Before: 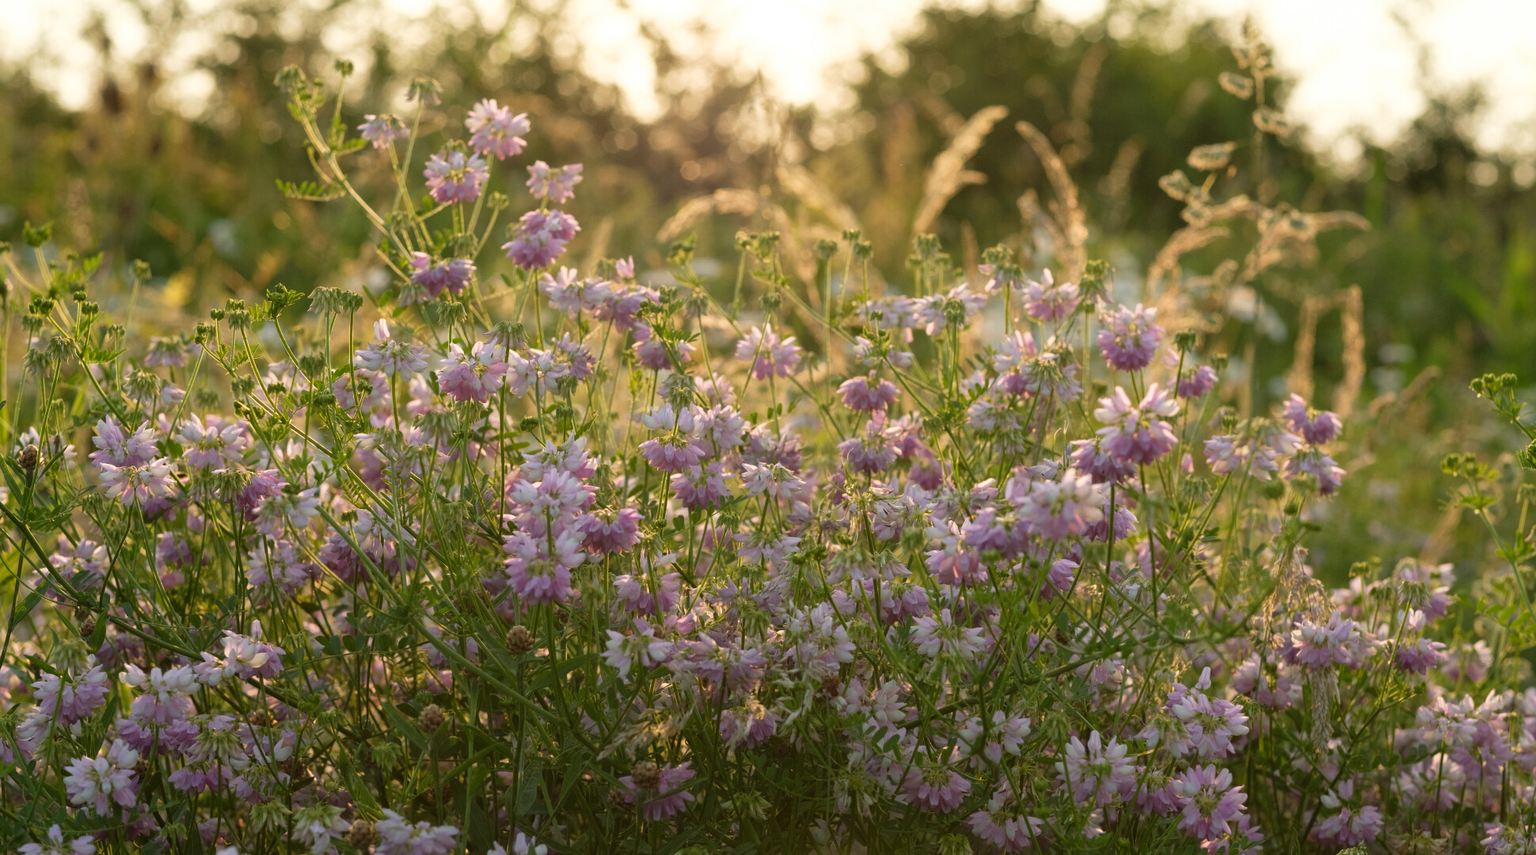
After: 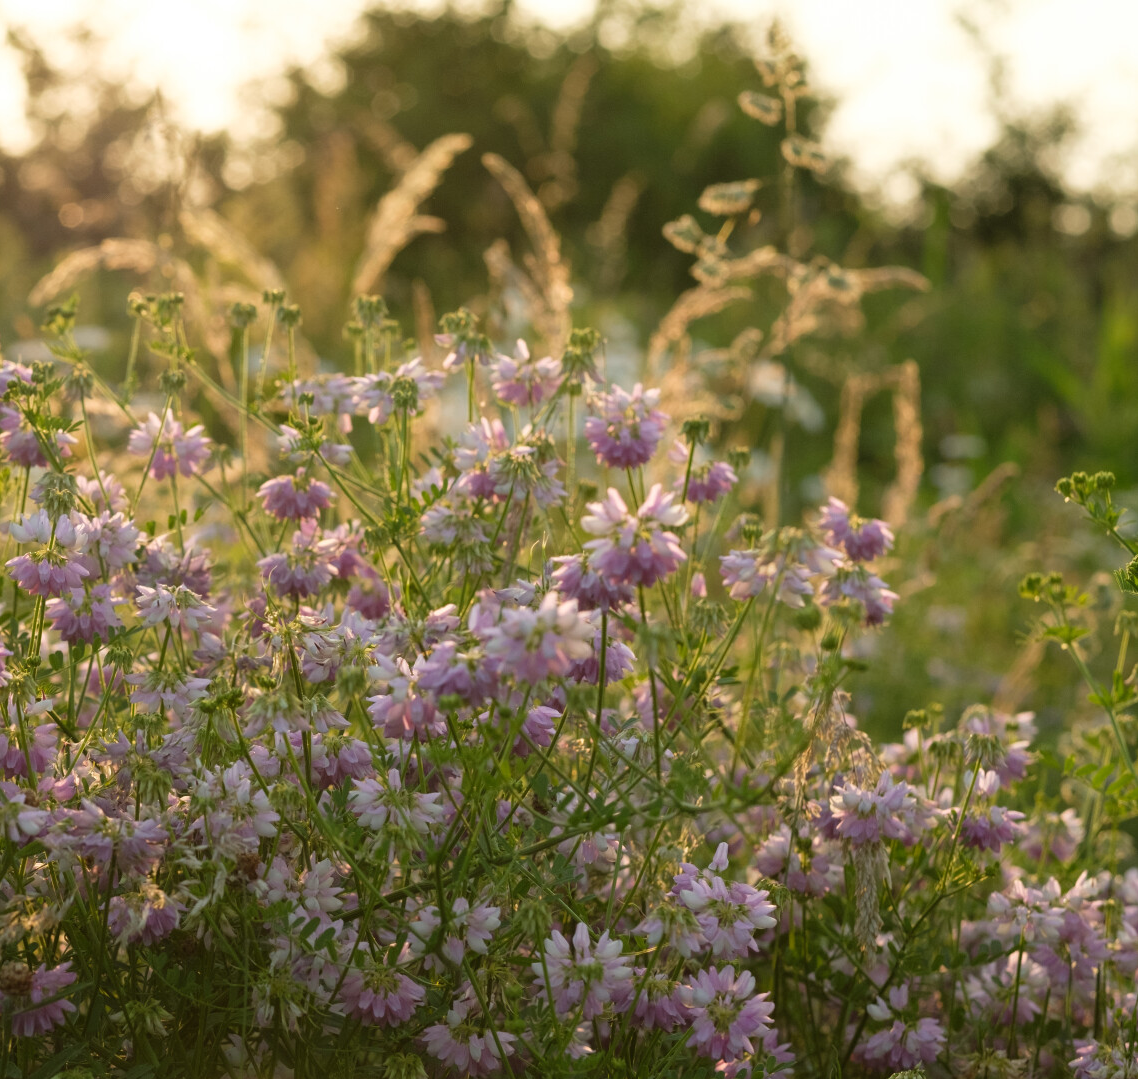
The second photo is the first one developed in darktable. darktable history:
crop: left 41.296%
